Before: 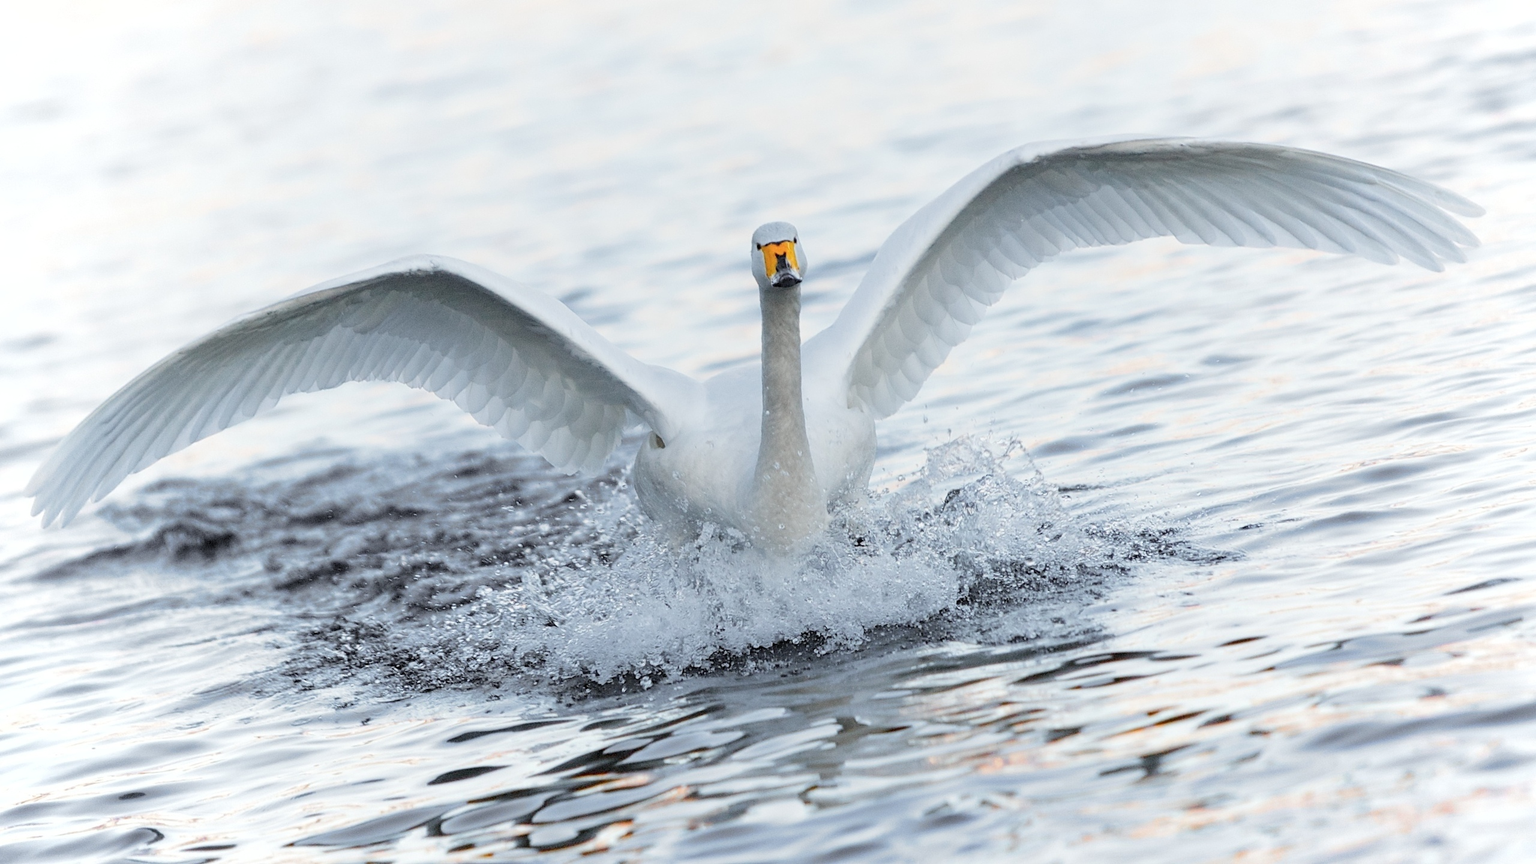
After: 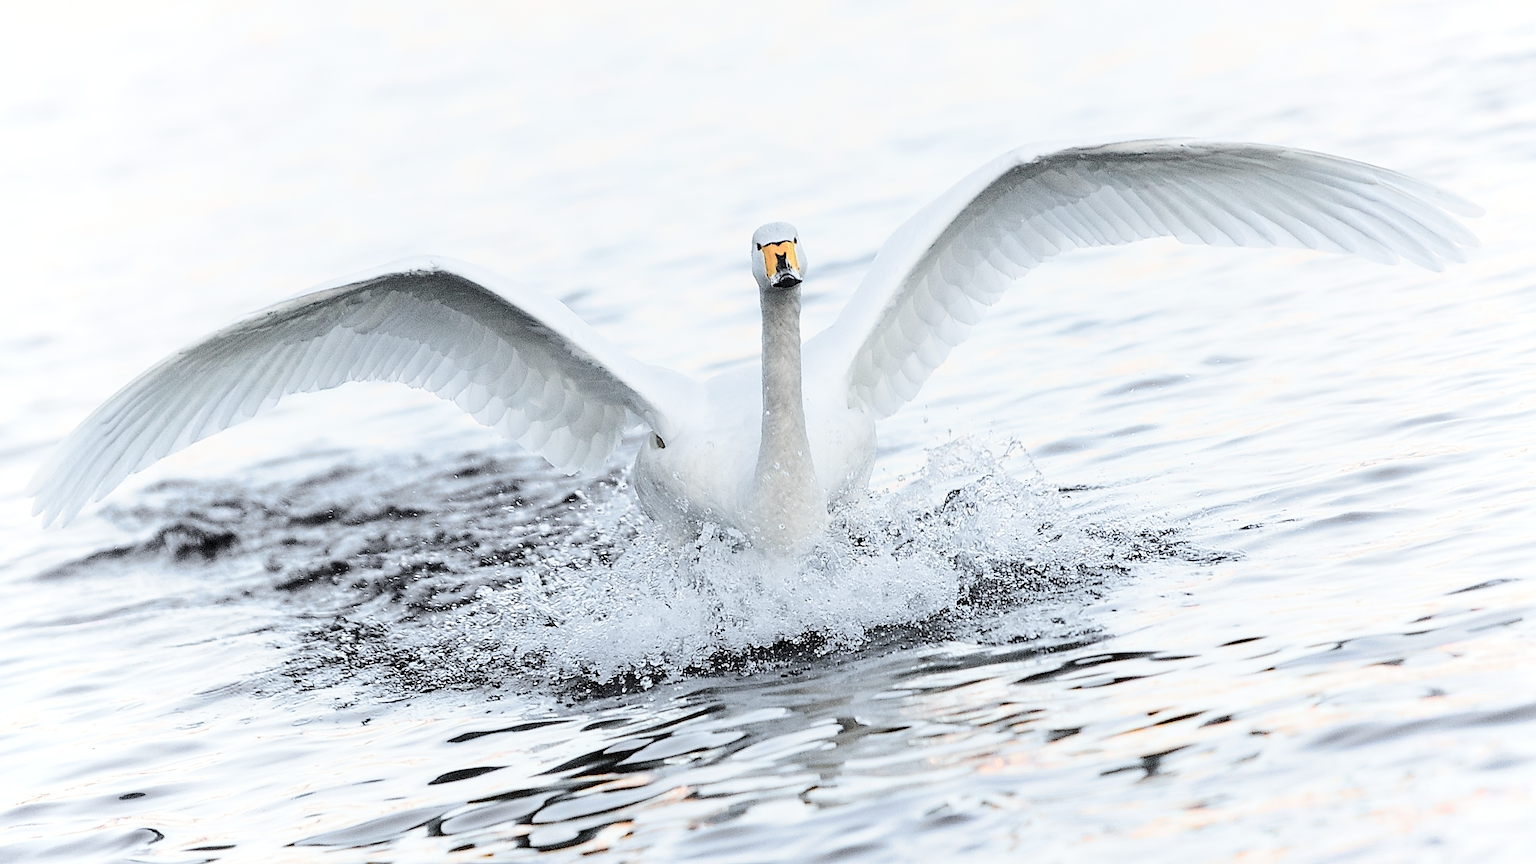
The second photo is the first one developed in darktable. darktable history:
contrast brightness saturation: contrast 0.1, saturation -0.361
base curve: curves: ch0 [(0, 0) (0.036, 0.025) (0.121, 0.166) (0.206, 0.329) (0.605, 0.79) (1, 1)]
sharpen: radius 1.366, amount 1.253, threshold 0.741
